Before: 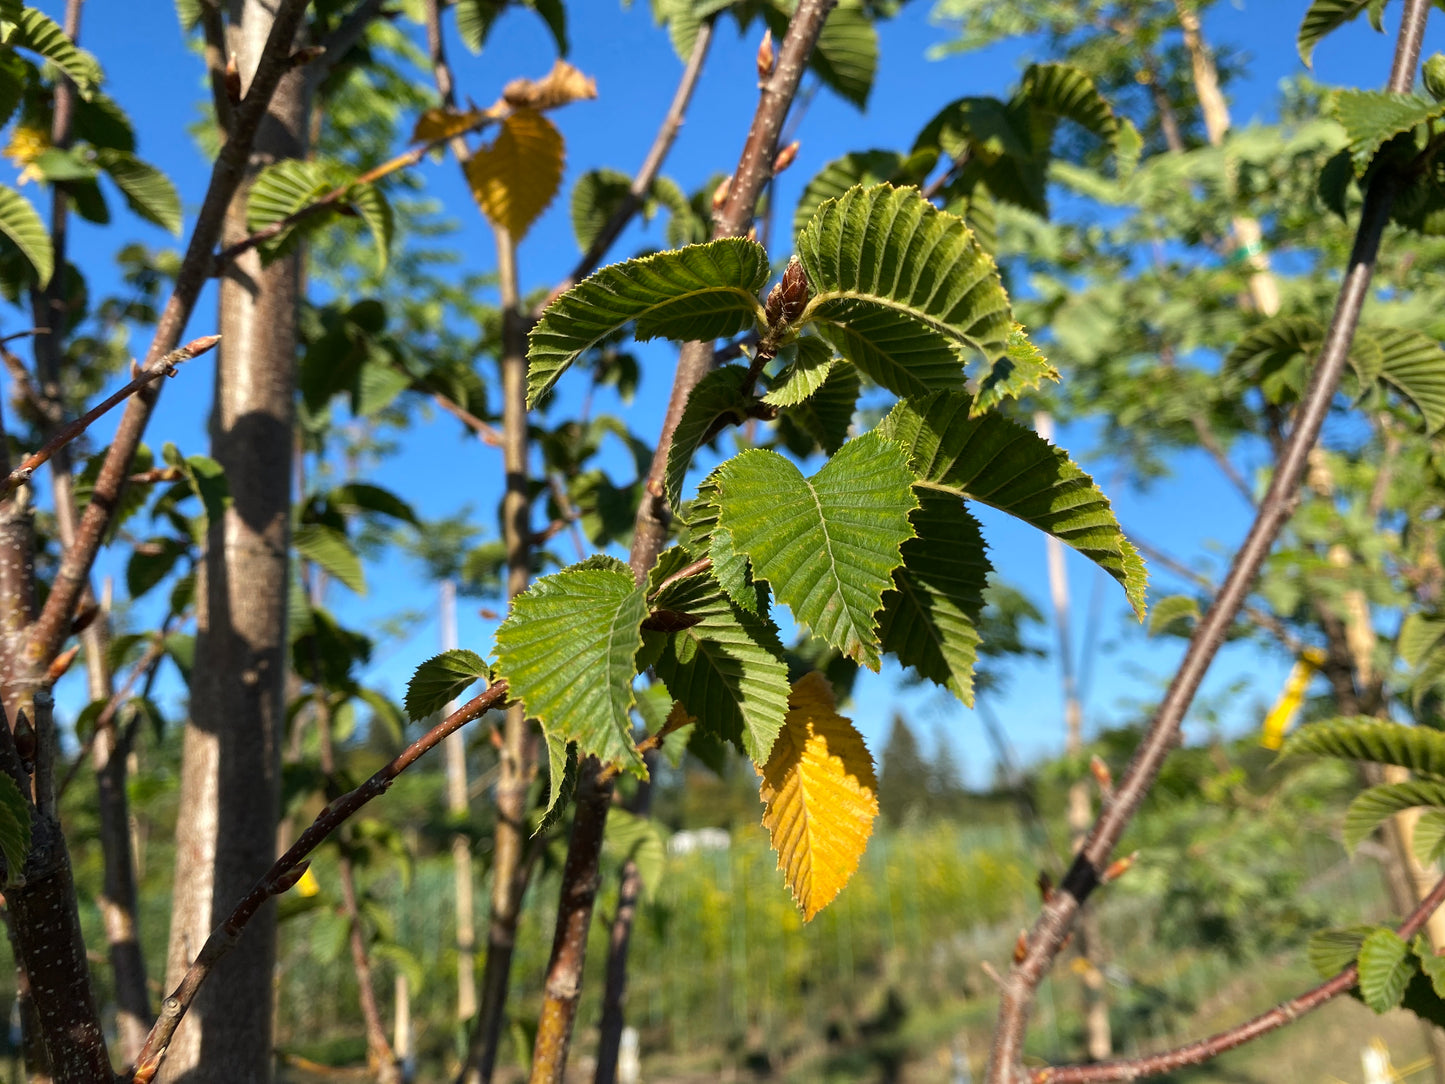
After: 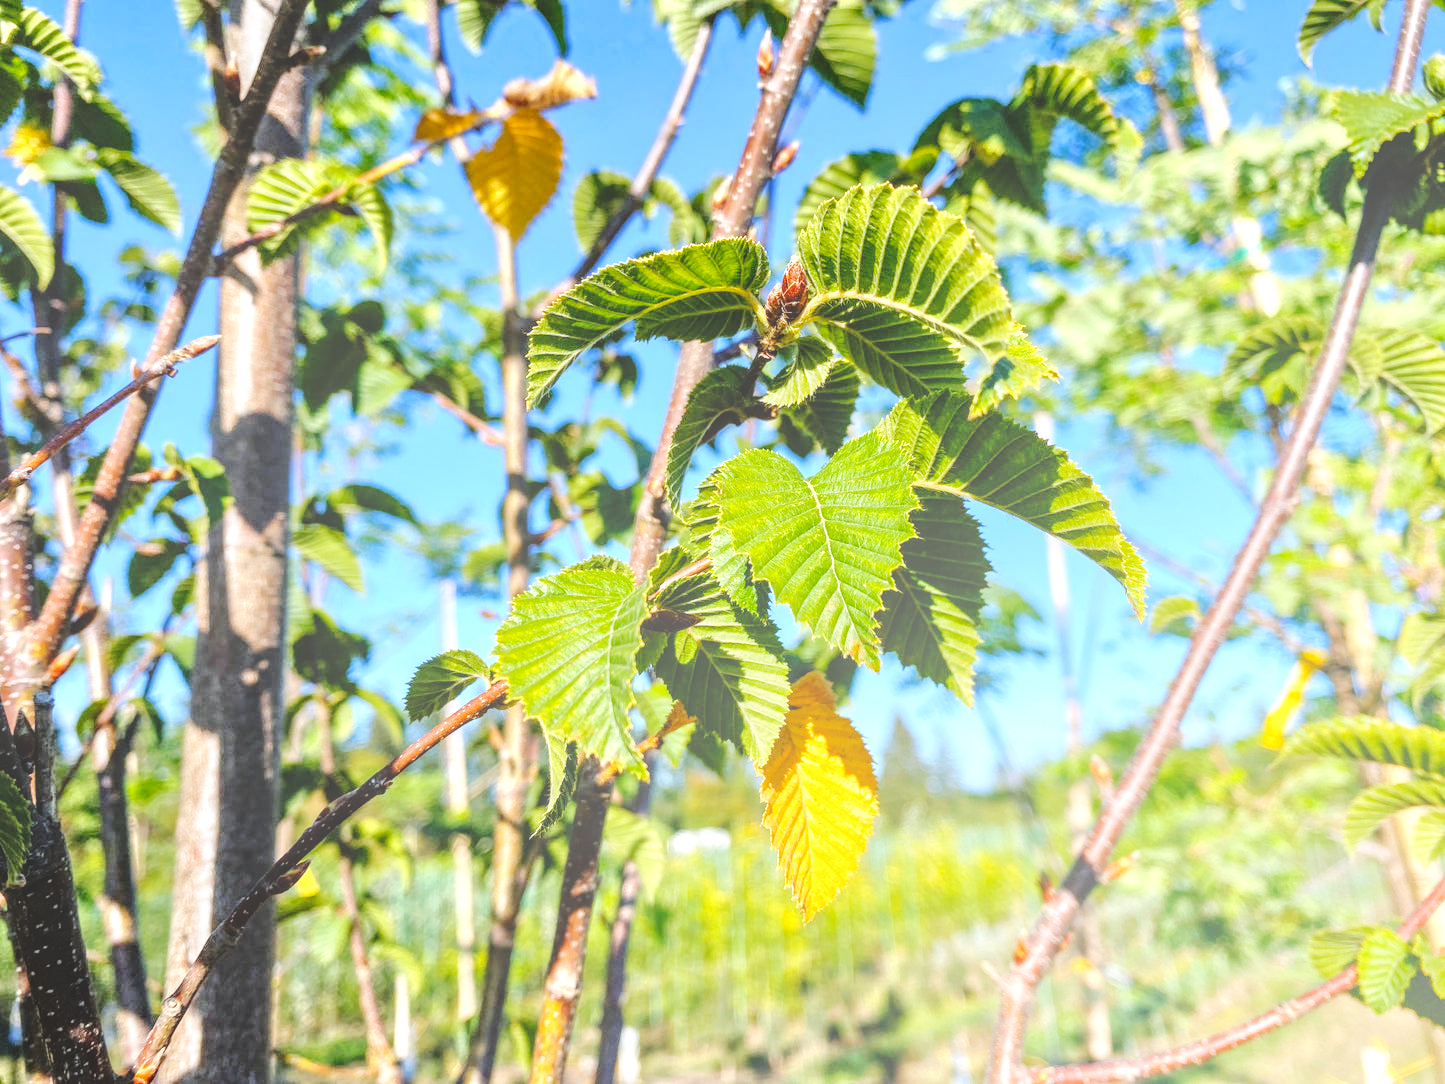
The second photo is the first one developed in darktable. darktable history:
local contrast: detail 160%
bloom: size 38%, threshold 95%, strength 30%
tone equalizer: -7 EV 0.15 EV, -6 EV 0.6 EV, -5 EV 1.15 EV, -4 EV 1.33 EV, -3 EV 1.15 EV, -2 EV 0.6 EV, -1 EV 0.15 EV, mask exposure compensation -0.5 EV
white balance: red 0.967, blue 1.119, emerald 0.756
base curve: curves: ch0 [(0, 0) (0.036, 0.025) (0.121, 0.166) (0.206, 0.329) (0.605, 0.79) (1, 1)], preserve colors none
